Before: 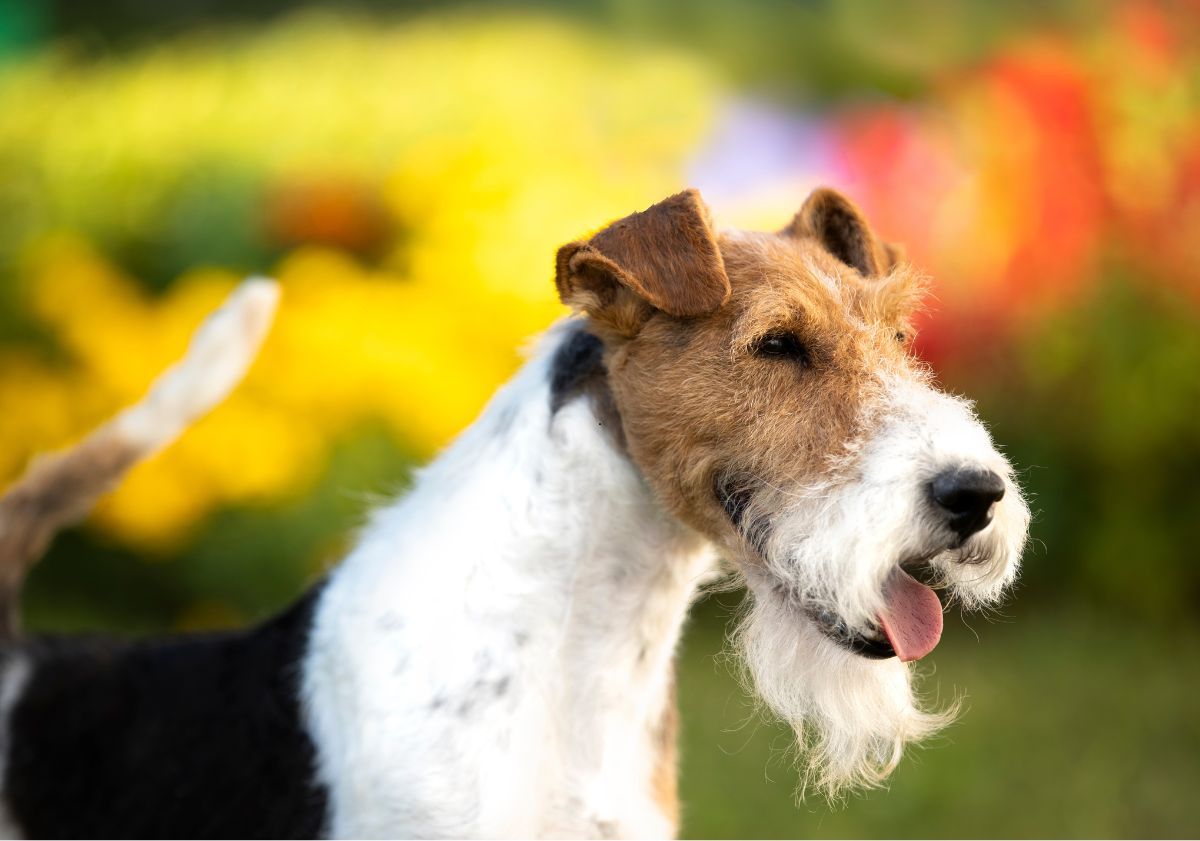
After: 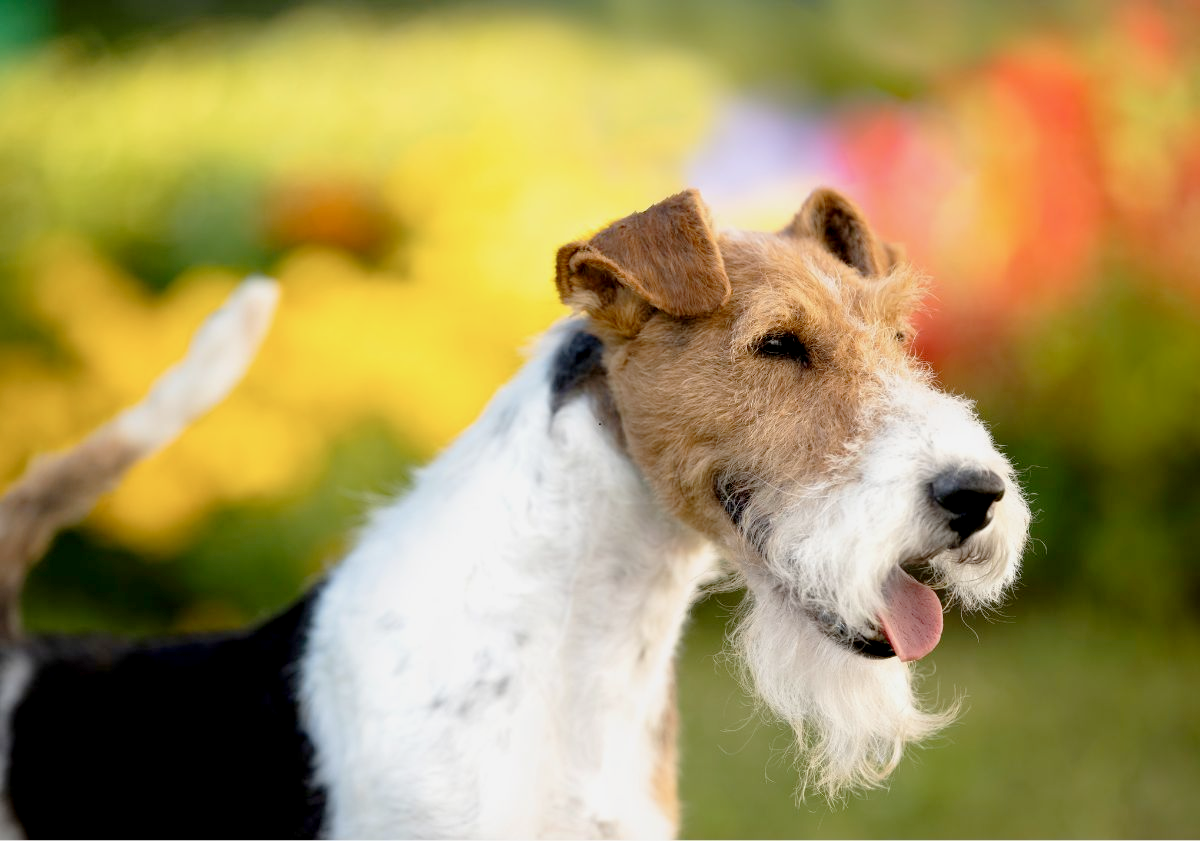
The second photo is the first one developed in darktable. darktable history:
tone curve: curves: ch0 [(0.047, 0) (0.292, 0.352) (0.657, 0.678) (1, 0.958)], preserve colors none
